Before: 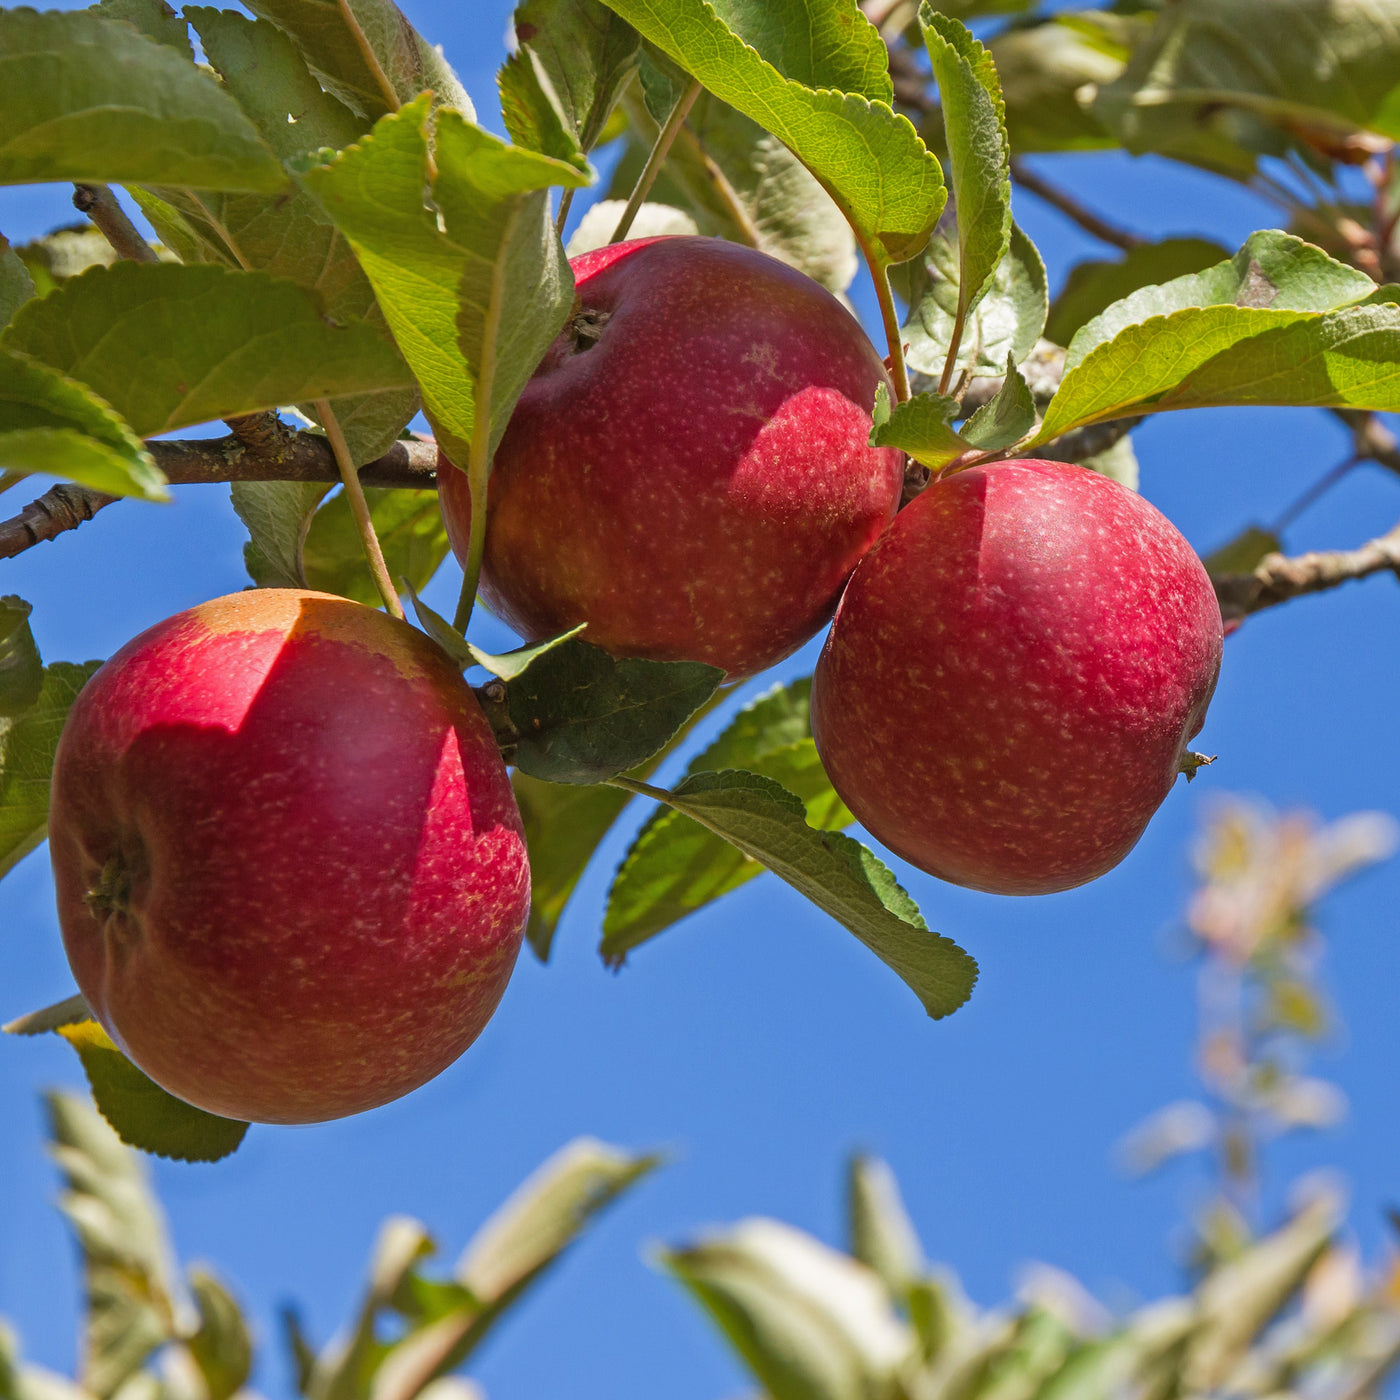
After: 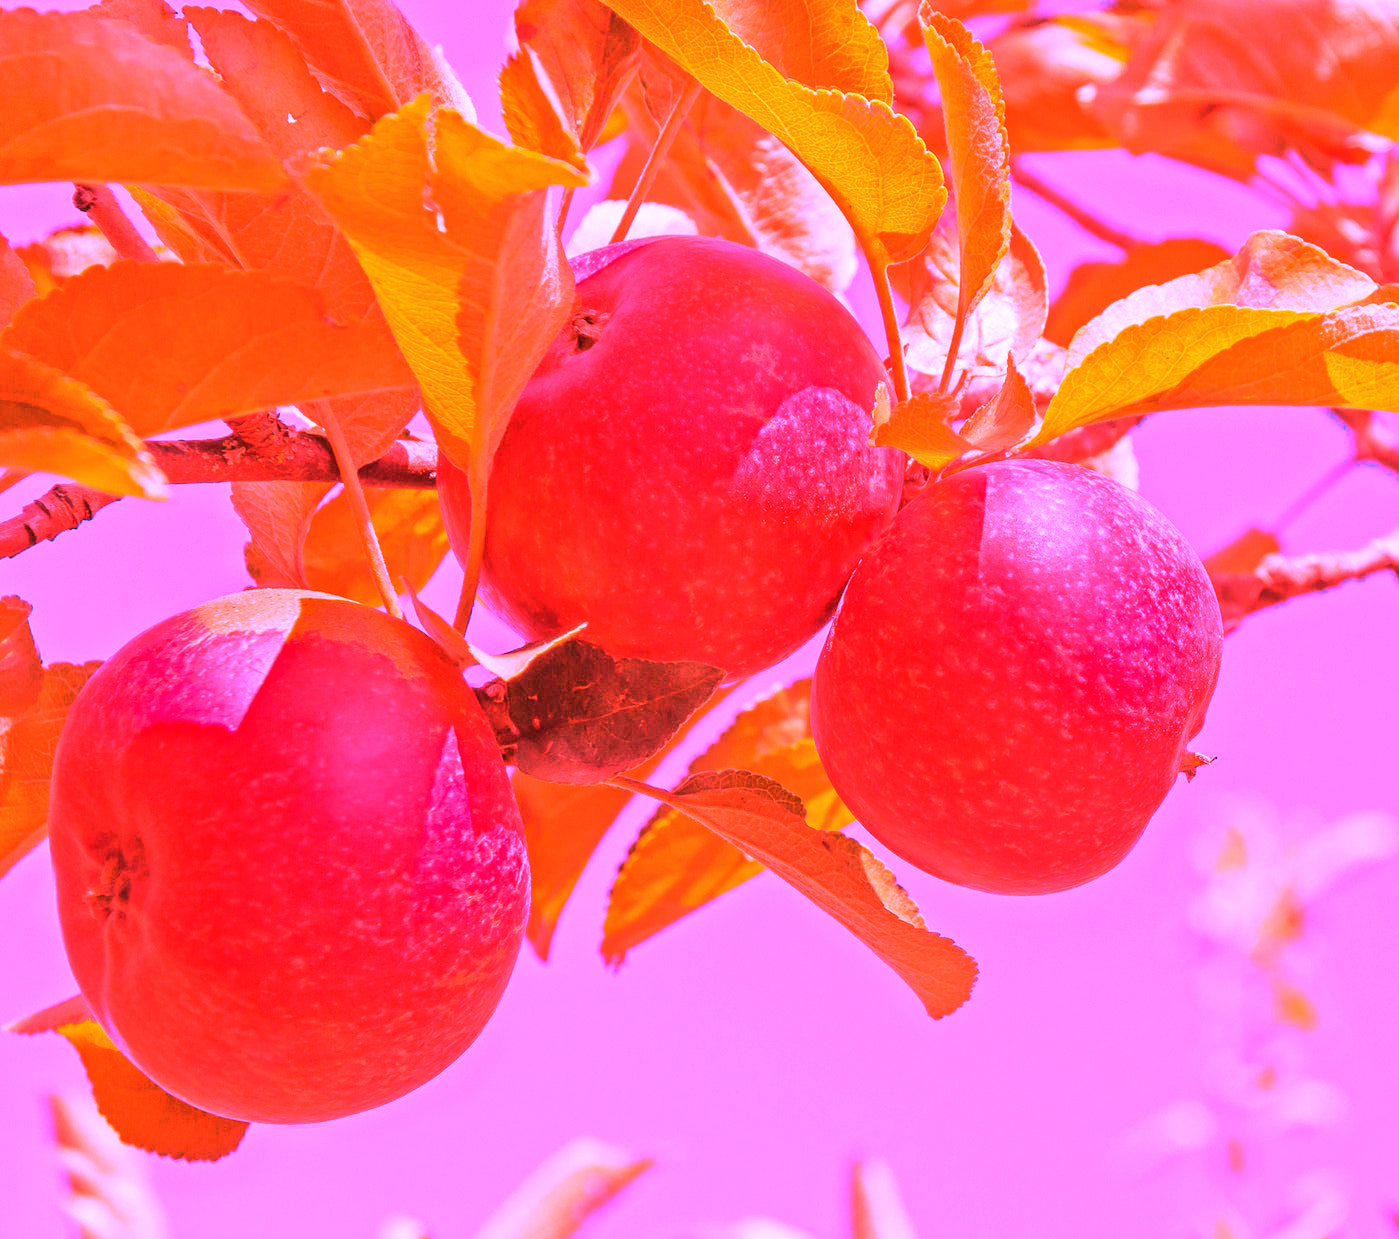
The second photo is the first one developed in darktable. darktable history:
white balance: red 4.26, blue 1.802
crop and rotate: top 0%, bottom 11.49%
